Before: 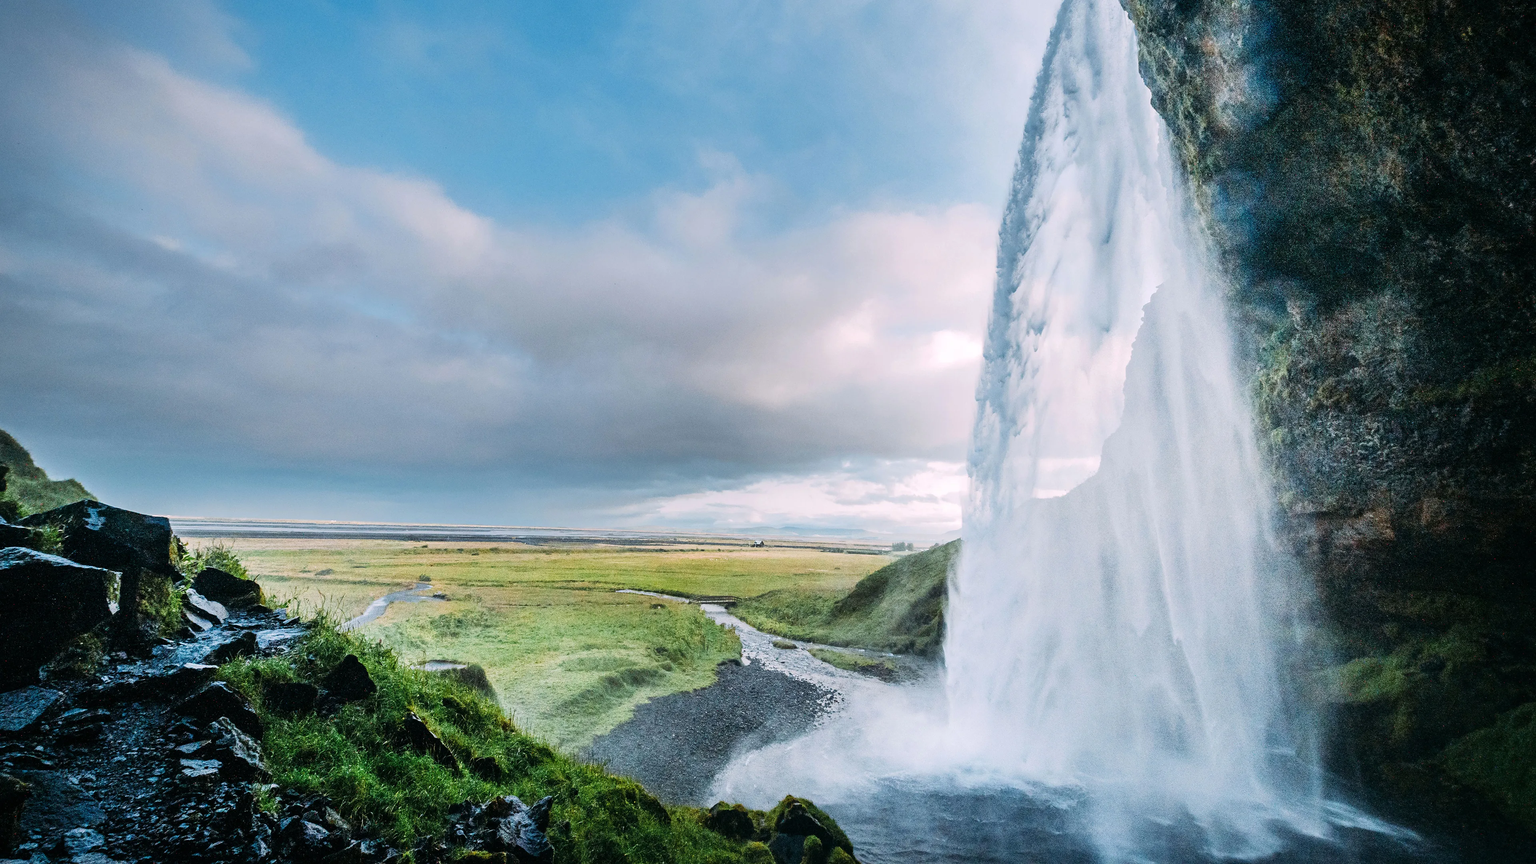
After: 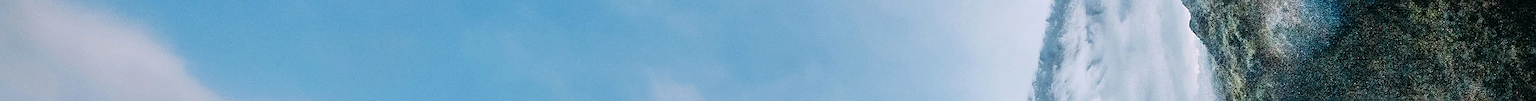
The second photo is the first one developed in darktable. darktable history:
sharpen: on, module defaults
crop and rotate: left 9.644%, top 9.491%, right 6.021%, bottom 80.509%
